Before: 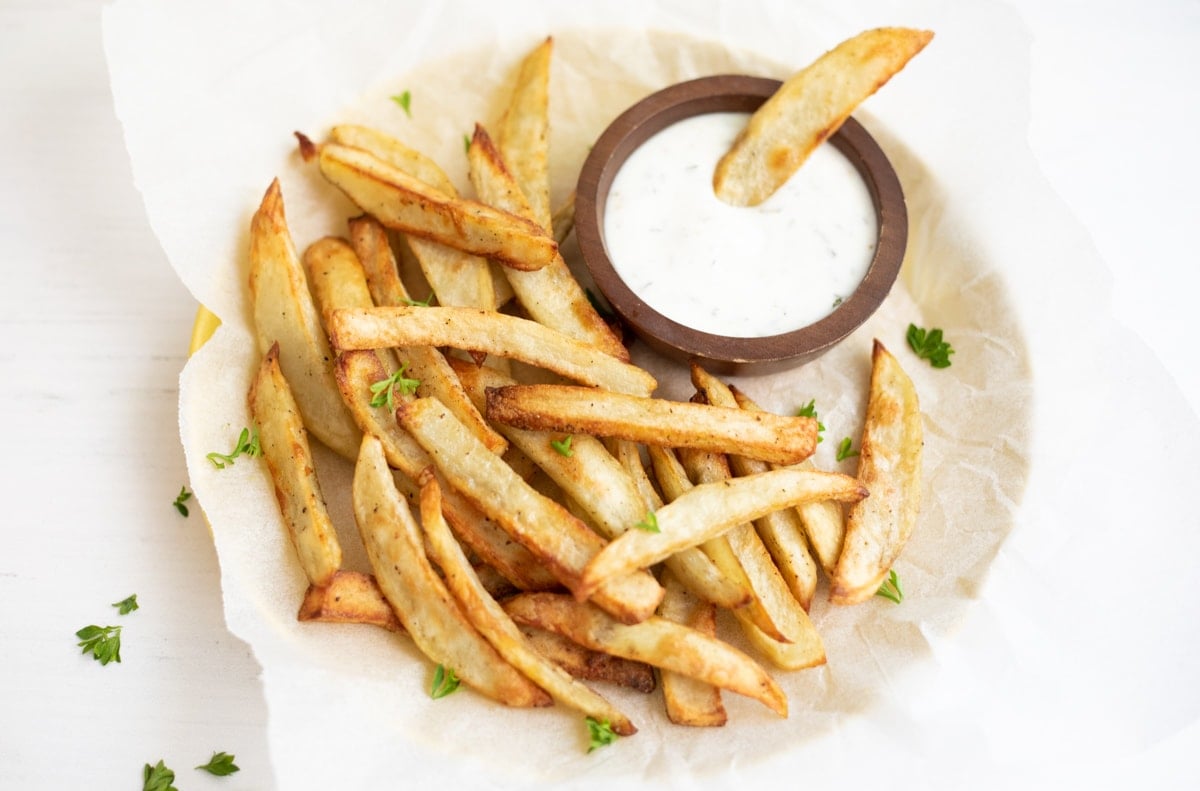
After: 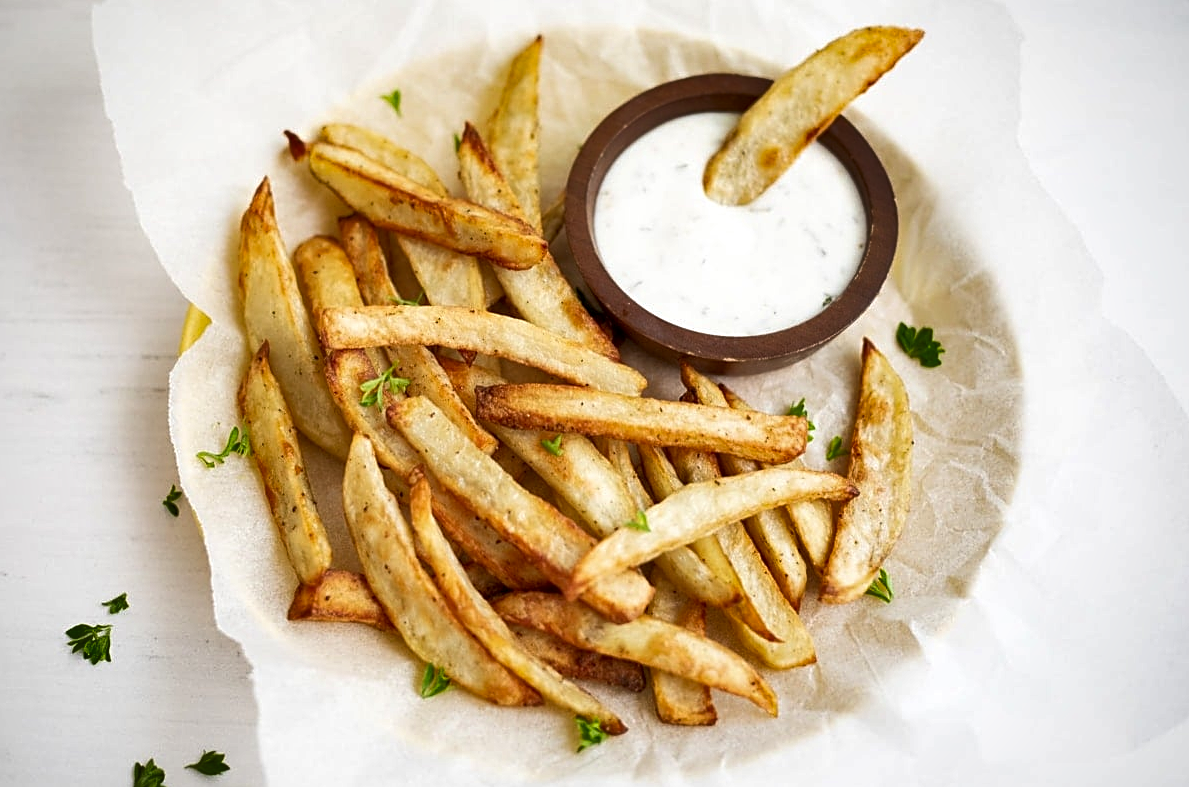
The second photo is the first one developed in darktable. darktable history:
local contrast: highlights 102%, shadows 102%, detail 120%, midtone range 0.2
shadows and highlights: soften with gaussian
vignetting: fall-off radius 82.39%, unbound false
sharpen: amount 0.489
crop and rotate: left 0.838%, top 0.177%, bottom 0.28%
